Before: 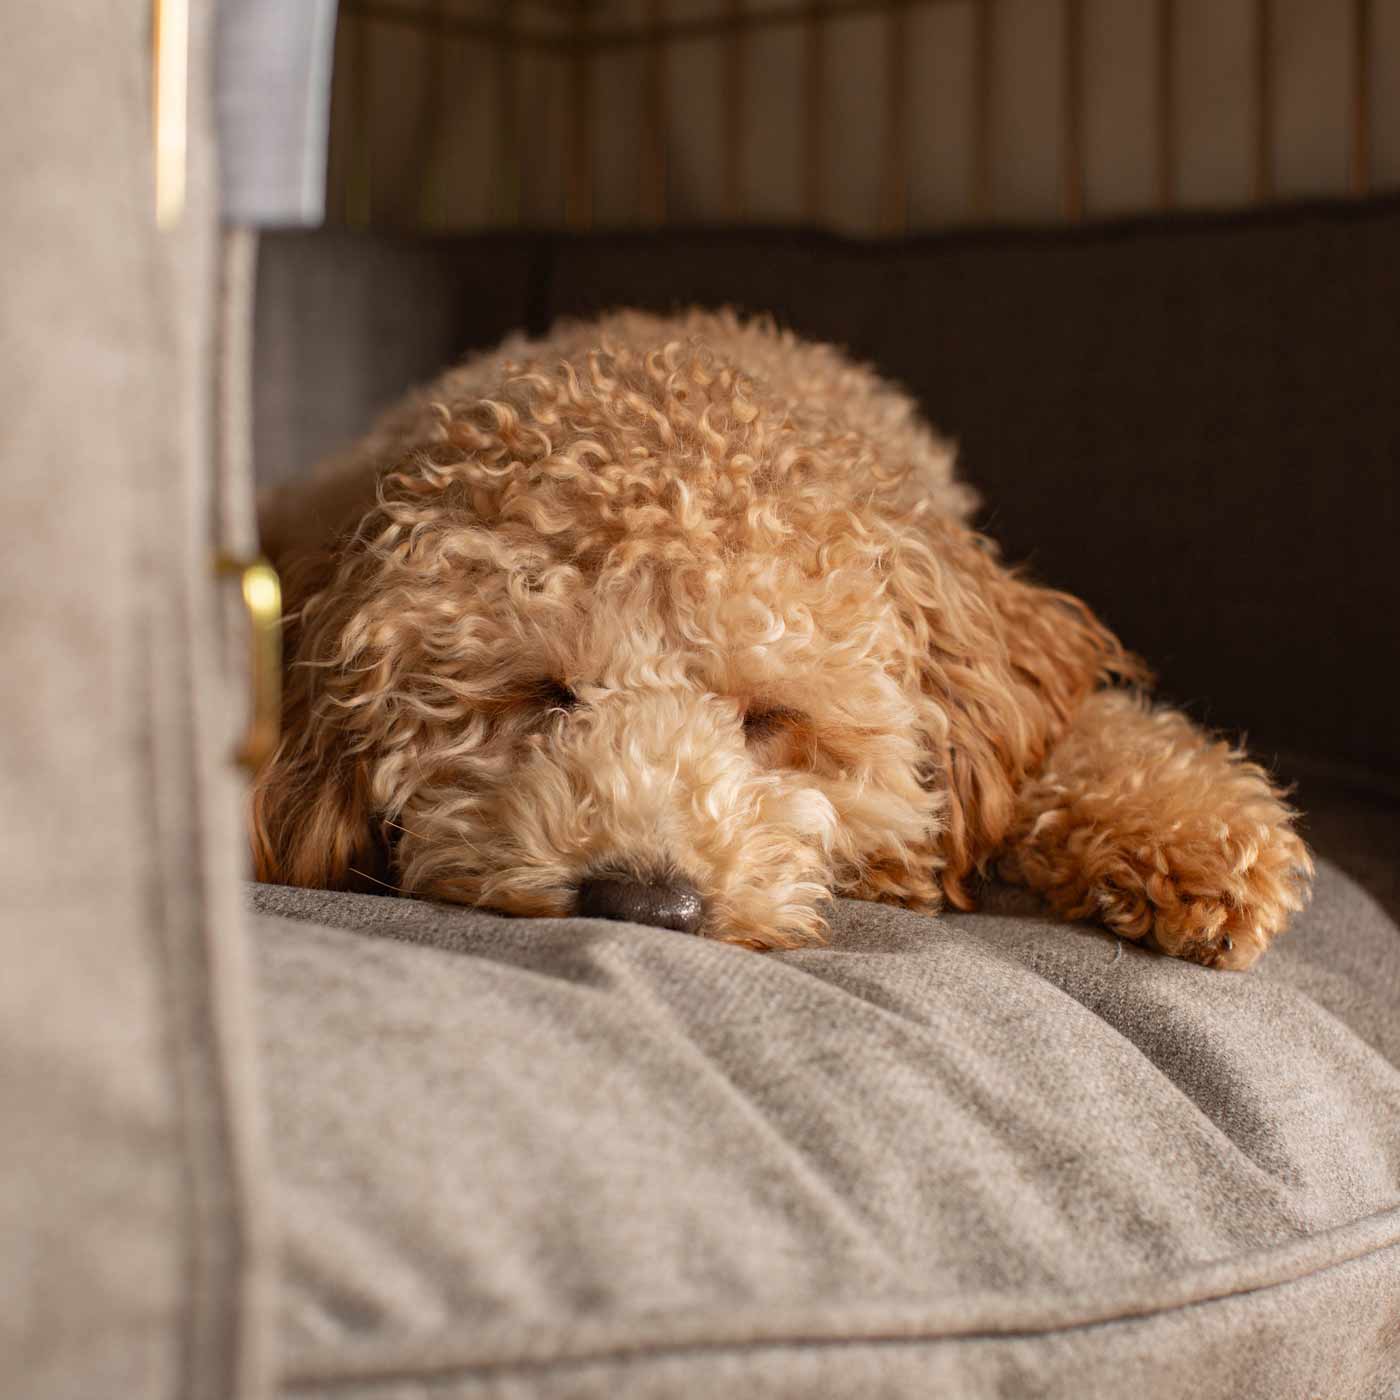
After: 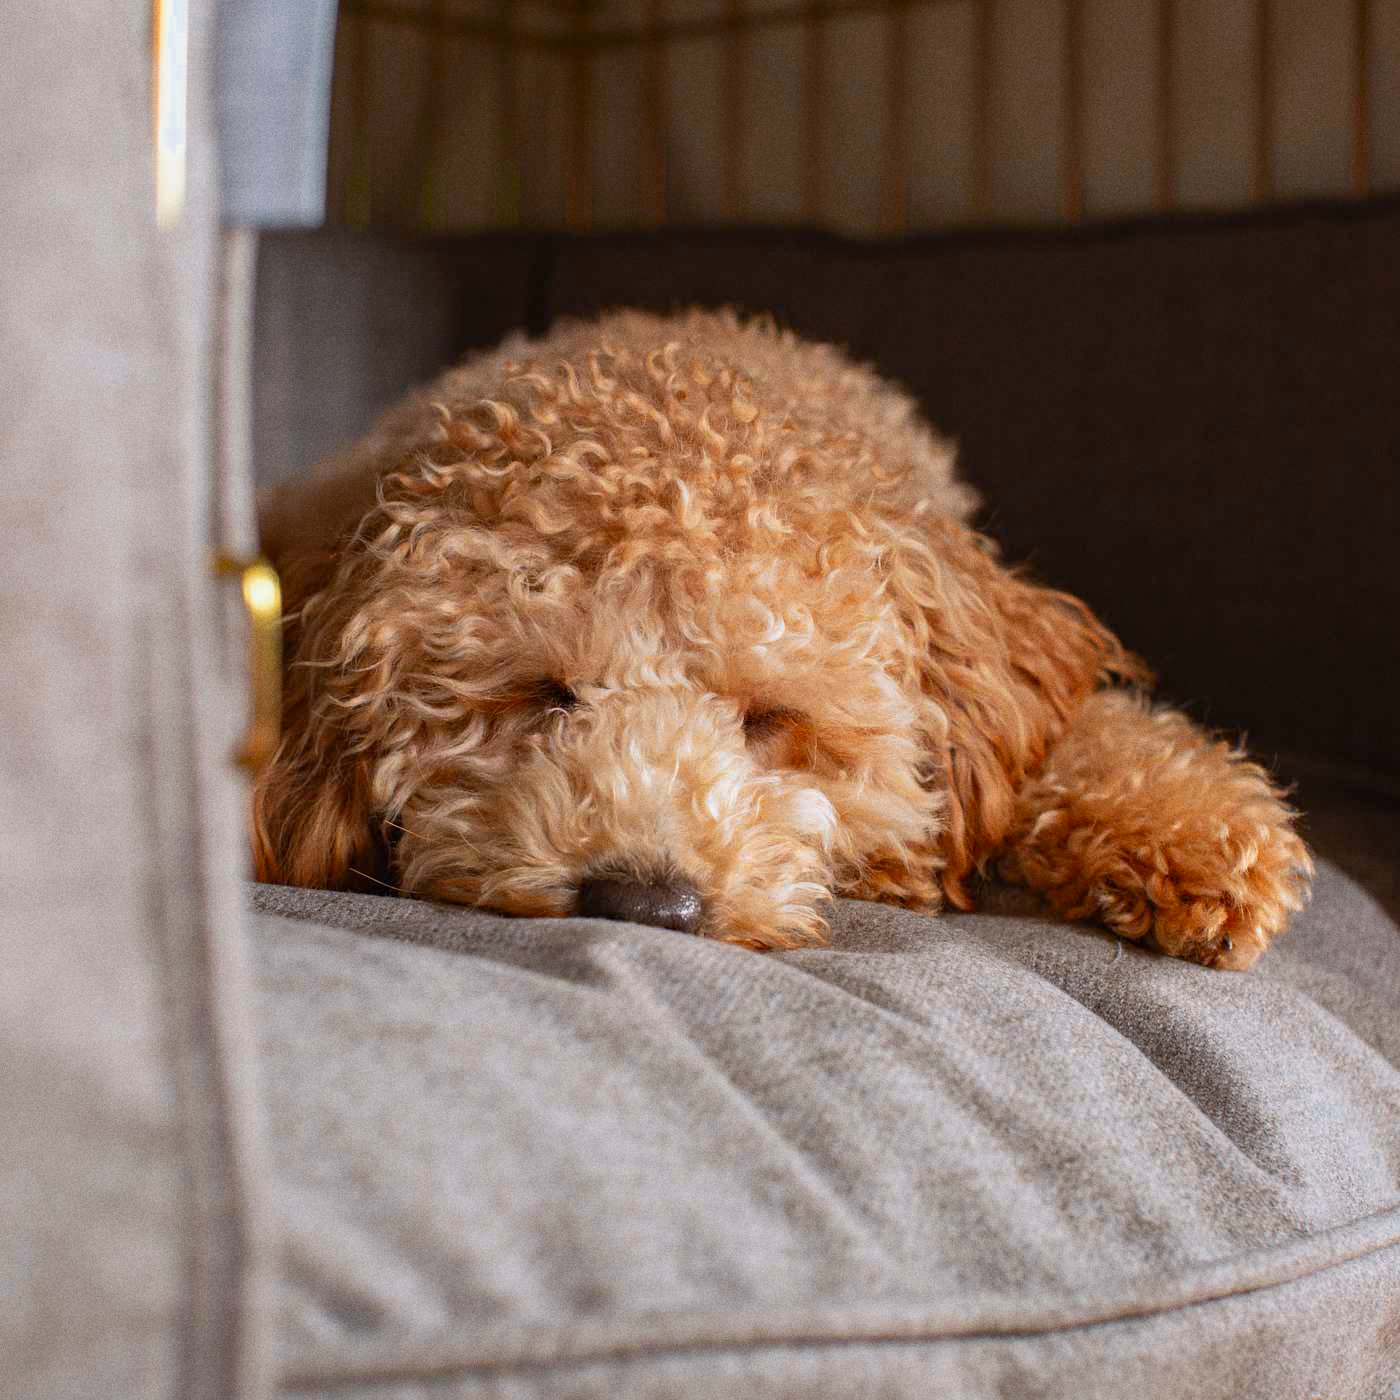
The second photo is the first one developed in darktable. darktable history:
color zones: curves: ch0 [(0, 0.499) (0.143, 0.5) (0.286, 0.5) (0.429, 0.476) (0.571, 0.284) (0.714, 0.243) (0.857, 0.449) (1, 0.499)]; ch1 [(0, 0.532) (0.143, 0.645) (0.286, 0.696) (0.429, 0.211) (0.571, 0.504) (0.714, 0.493) (0.857, 0.495) (1, 0.532)]; ch2 [(0, 0.5) (0.143, 0.5) (0.286, 0.427) (0.429, 0.324) (0.571, 0.5) (0.714, 0.5) (0.857, 0.5) (1, 0.5)]
color calibration: x 0.37, y 0.382, temperature 4313.32 K
grain: on, module defaults
